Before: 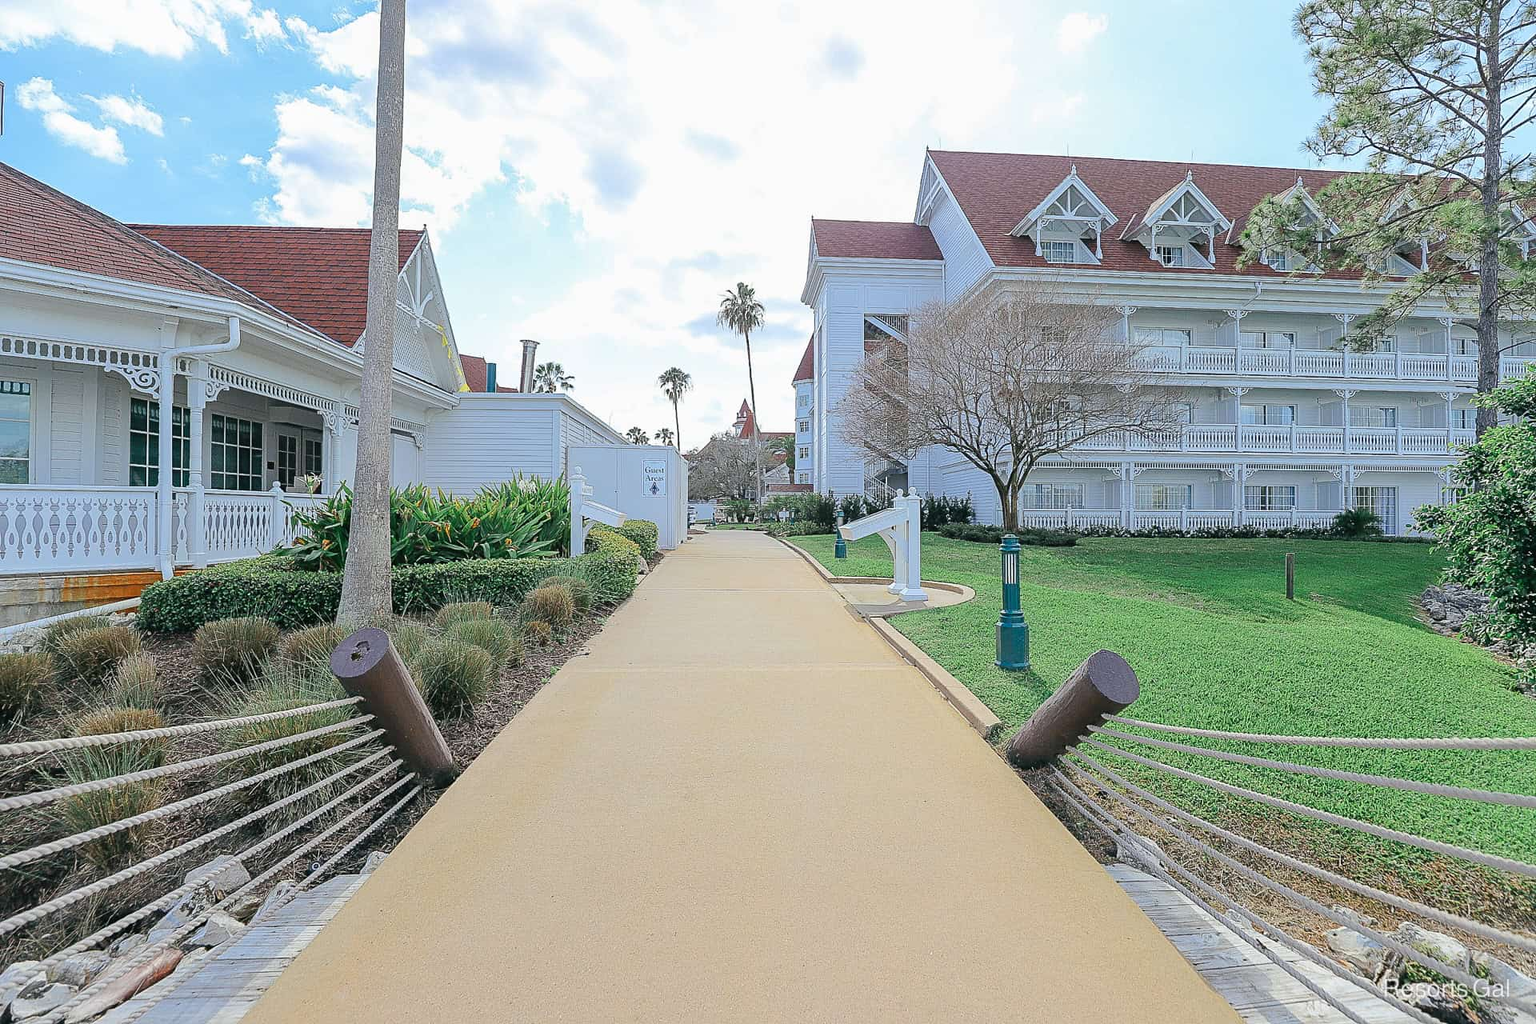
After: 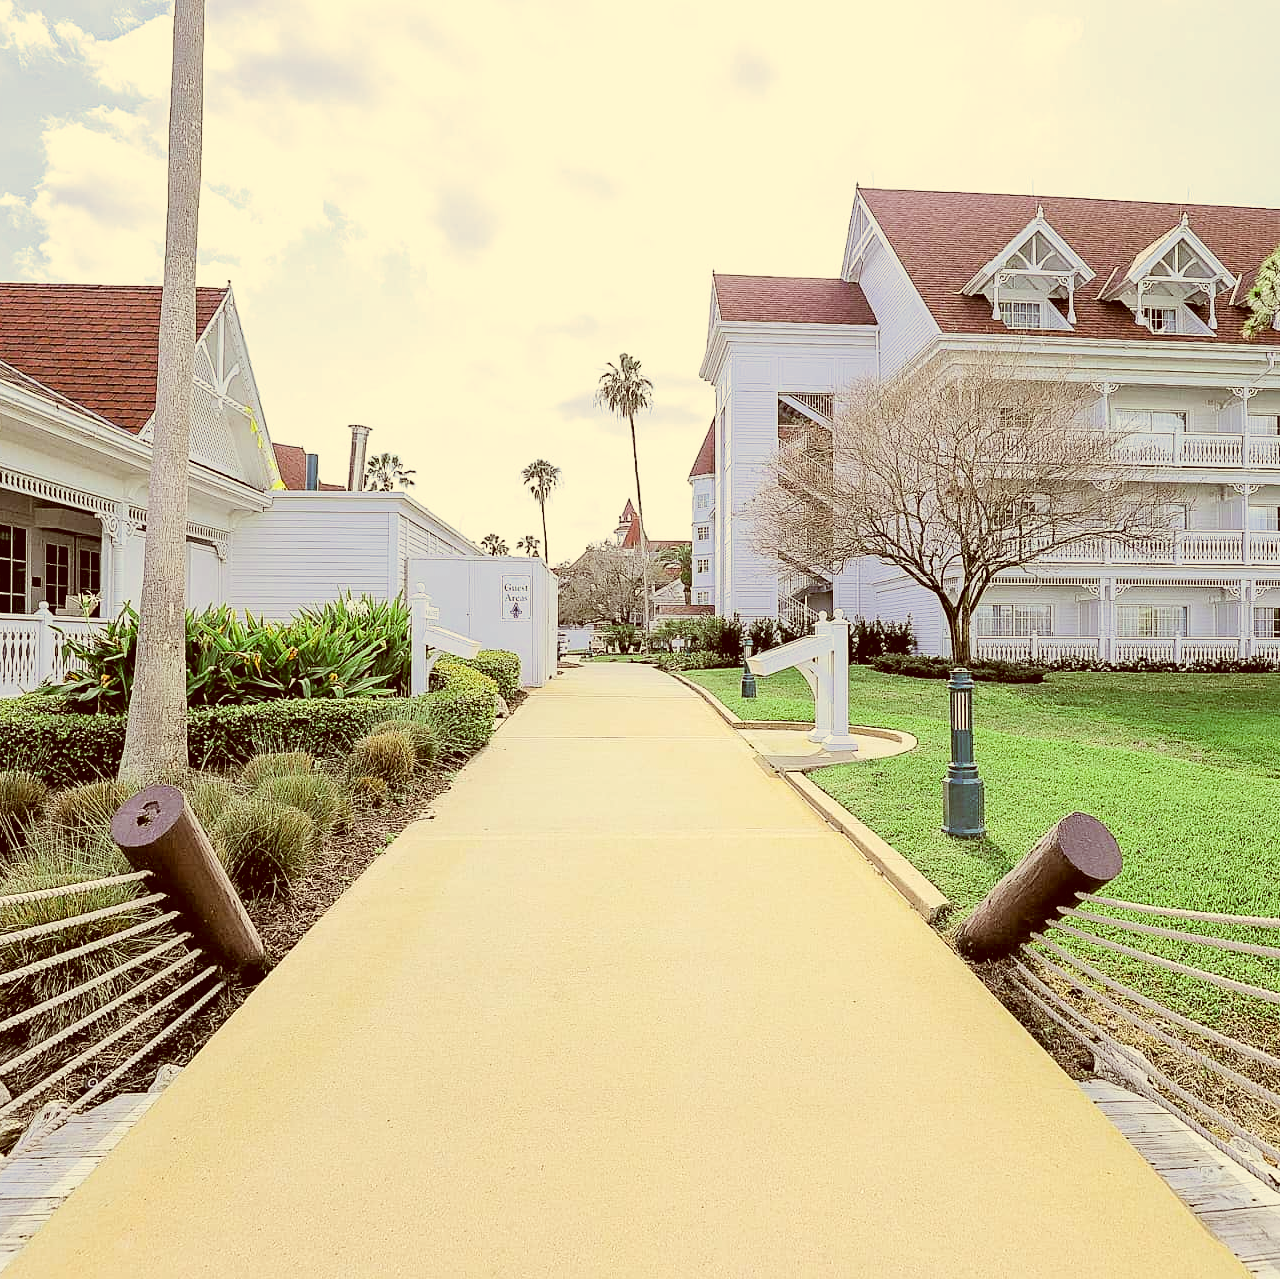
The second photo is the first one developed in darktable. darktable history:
white balance: red 0.924, blue 1.095
crop and rotate: left 15.754%, right 17.579%
color correction: highlights a* 1.12, highlights b* 24.26, shadows a* 15.58, shadows b* 24.26
filmic rgb: black relative exposure -4 EV, white relative exposure 3 EV, hardness 3.02, contrast 1.4
exposure: black level correction 0, exposure 0.5 EV, compensate exposure bias true, compensate highlight preservation false
